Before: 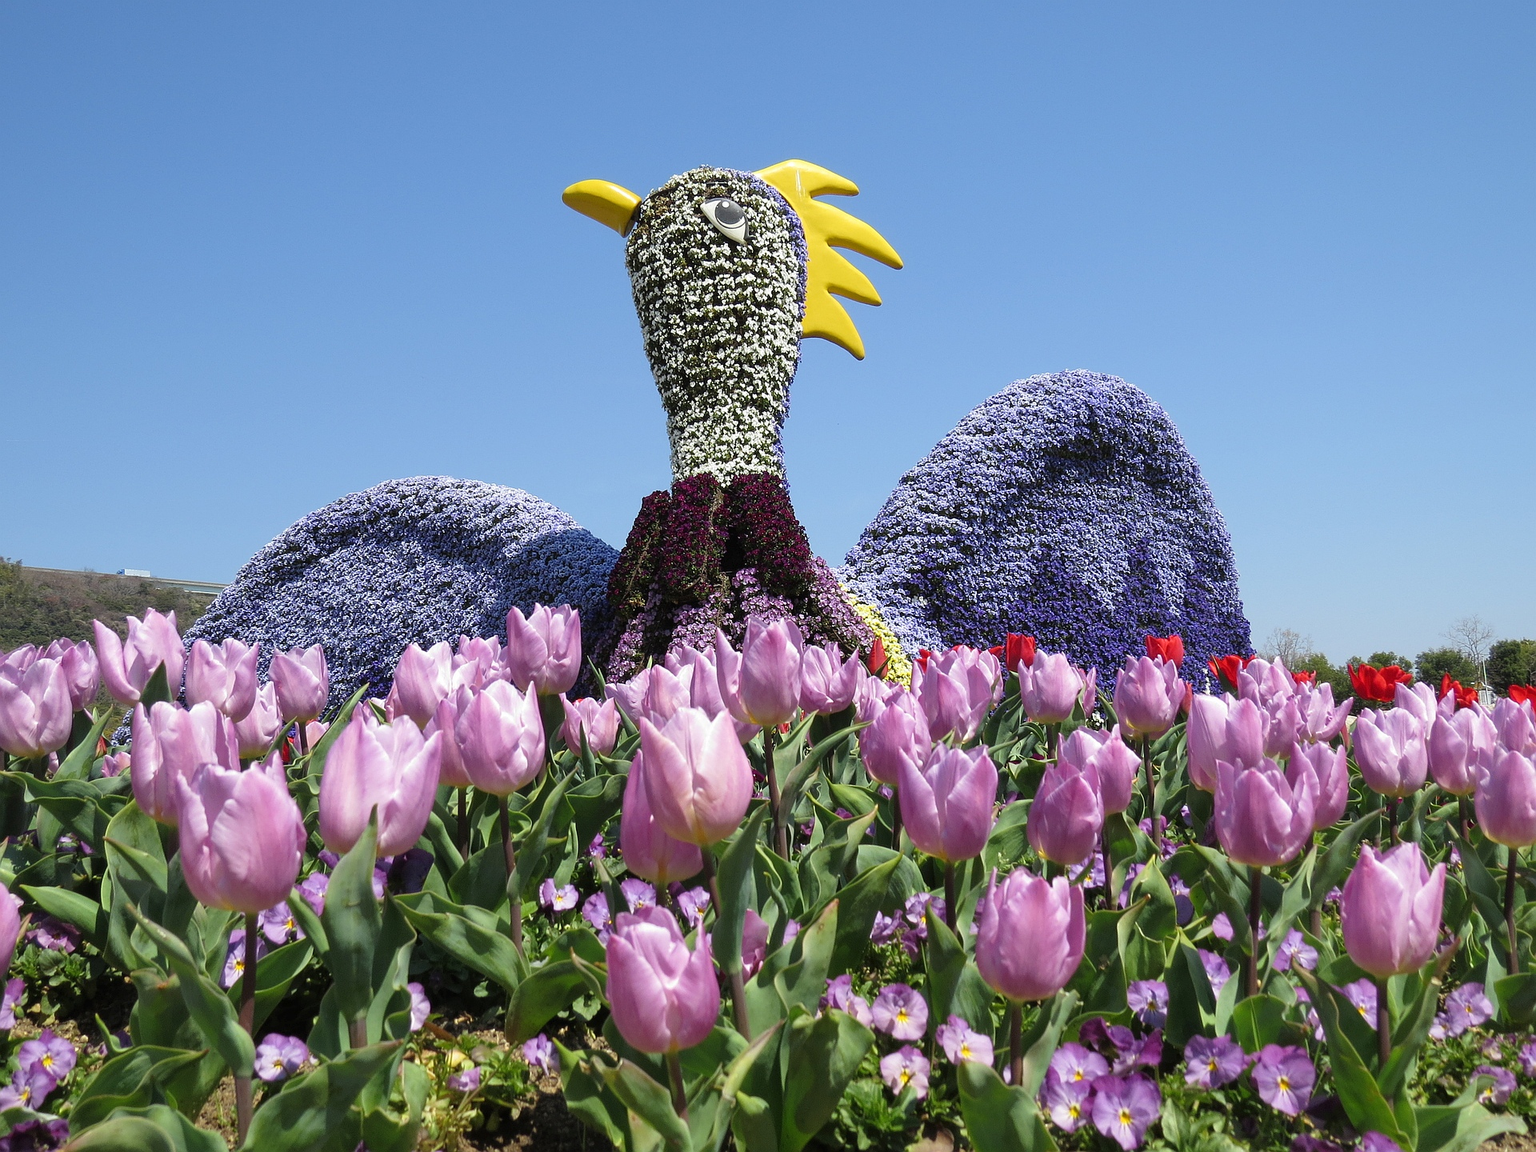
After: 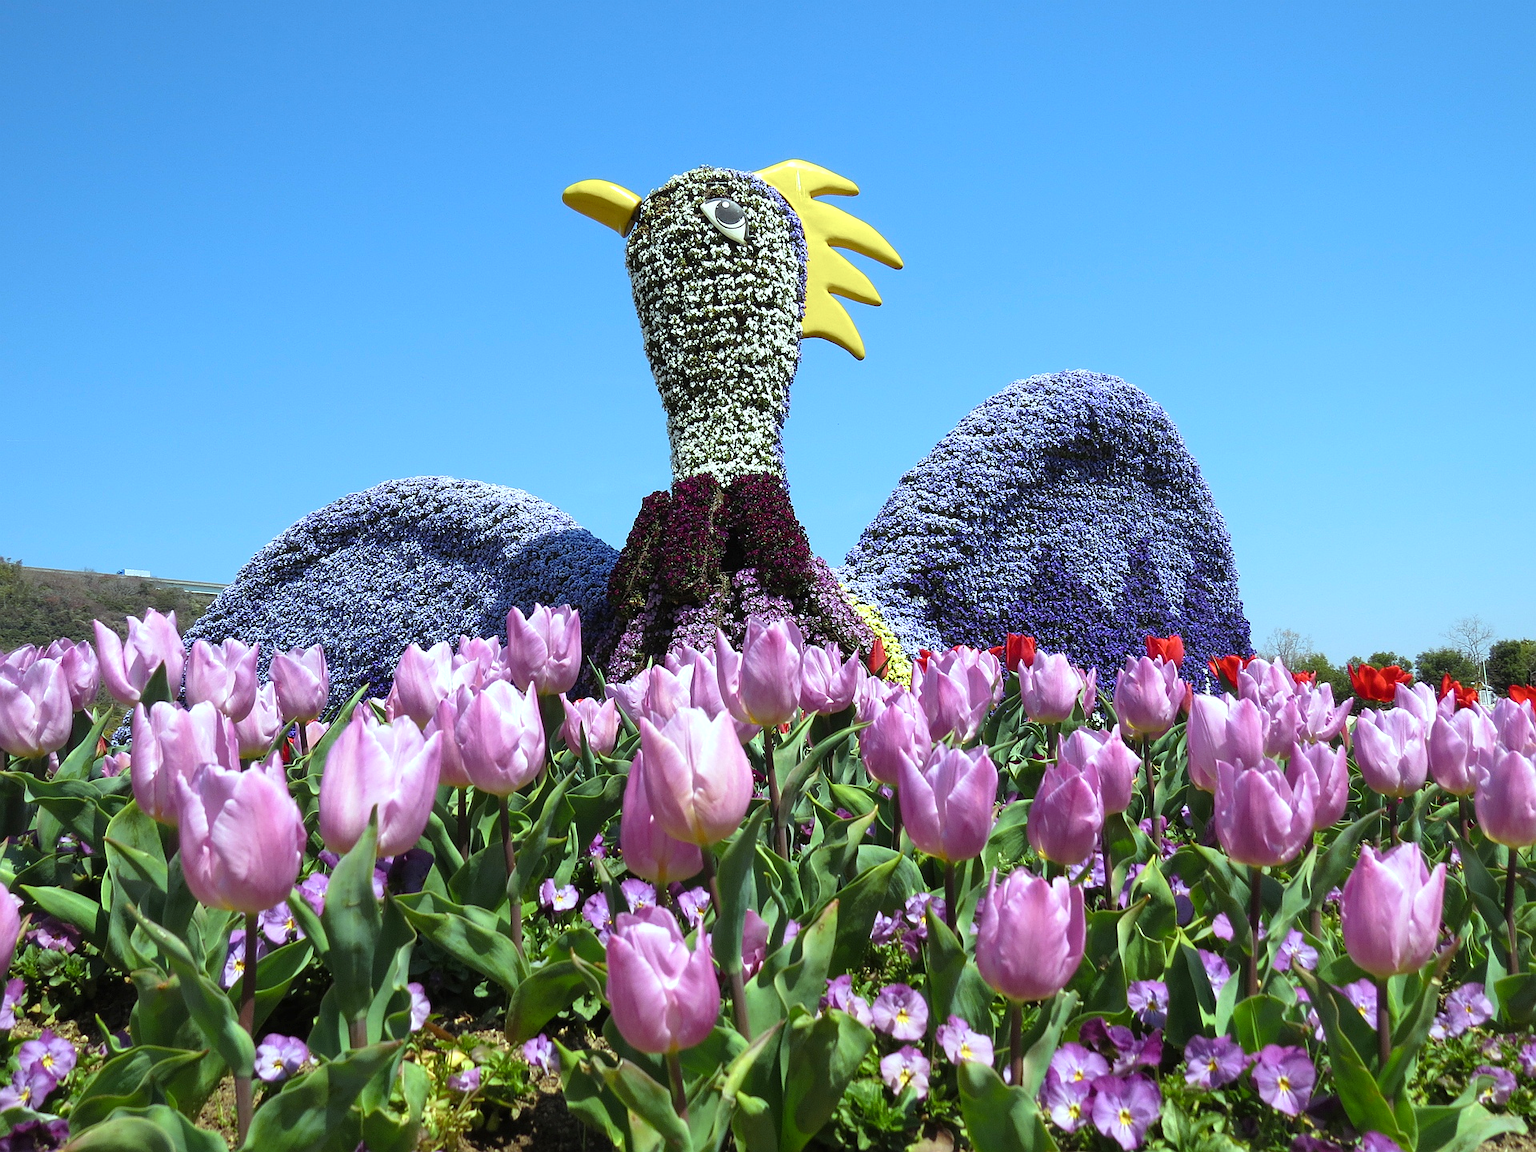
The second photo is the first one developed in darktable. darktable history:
contrast brightness saturation: saturation -0.045
color balance rgb: highlights gain › luminance 15.512%, highlights gain › chroma 3.978%, highlights gain › hue 211.88°, linear chroma grading › shadows -39.803%, linear chroma grading › highlights 40.049%, linear chroma grading › global chroma 44.566%, linear chroma grading › mid-tones -29.803%, perceptual saturation grading › global saturation -10.455%, perceptual saturation grading › highlights -26.671%, perceptual saturation grading › shadows 20.766%
